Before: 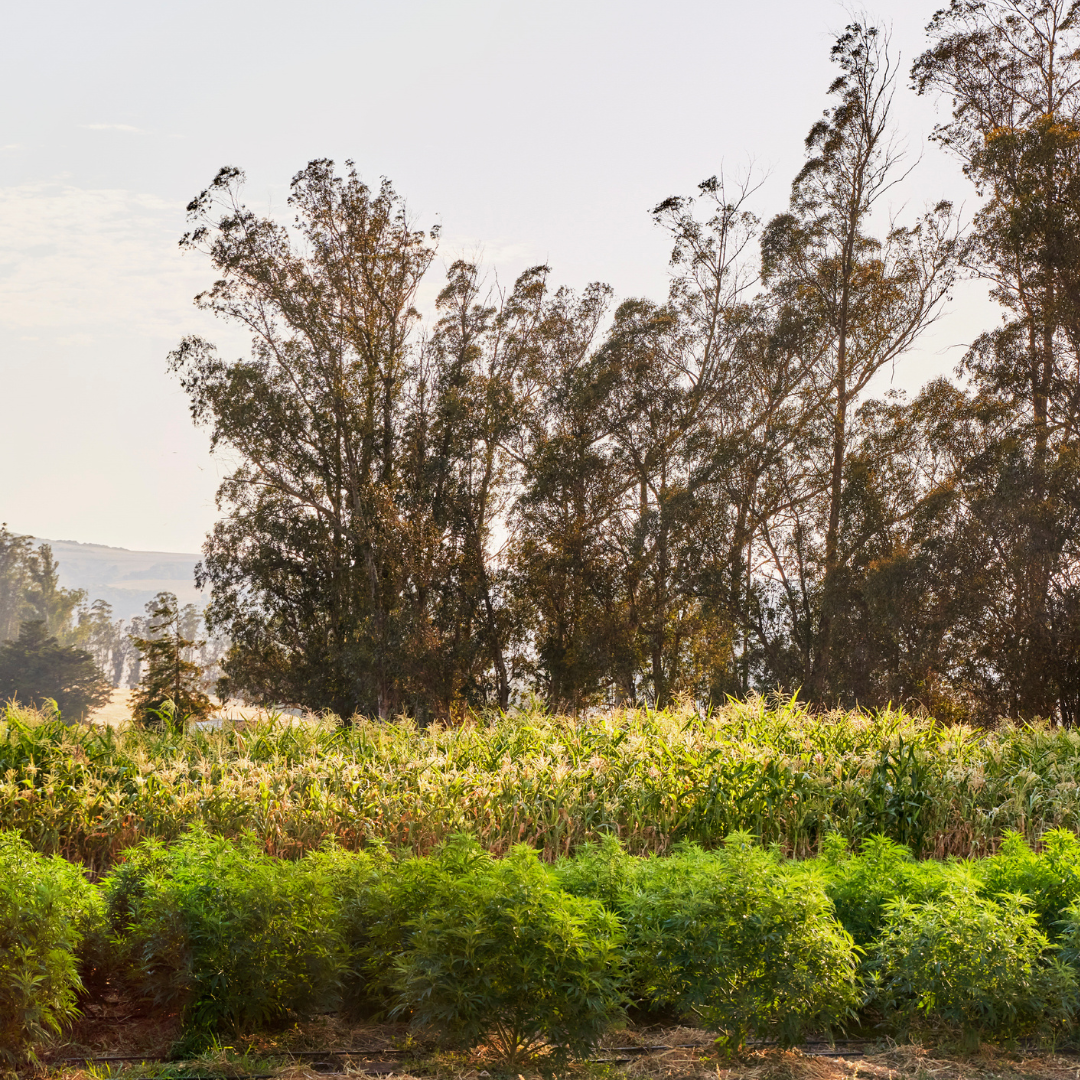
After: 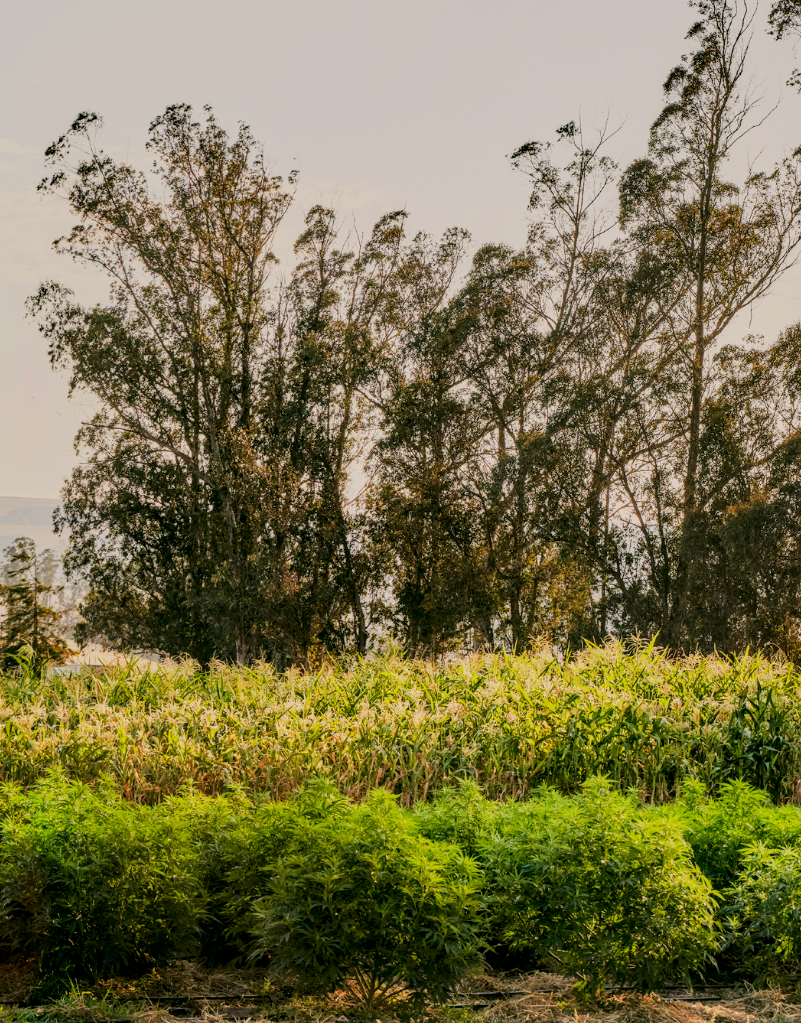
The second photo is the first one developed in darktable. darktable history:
color correction: highlights a* 4.02, highlights b* 4.98, shadows a* -7.55, shadows b* 4.98
local contrast: on, module defaults
crop and rotate: left 13.15%, top 5.251%, right 12.609%
filmic rgb: black relative exposure -7.15 EV, white relative exposure 5.36 EV, hardness 3.02, color science v6 (2022)
